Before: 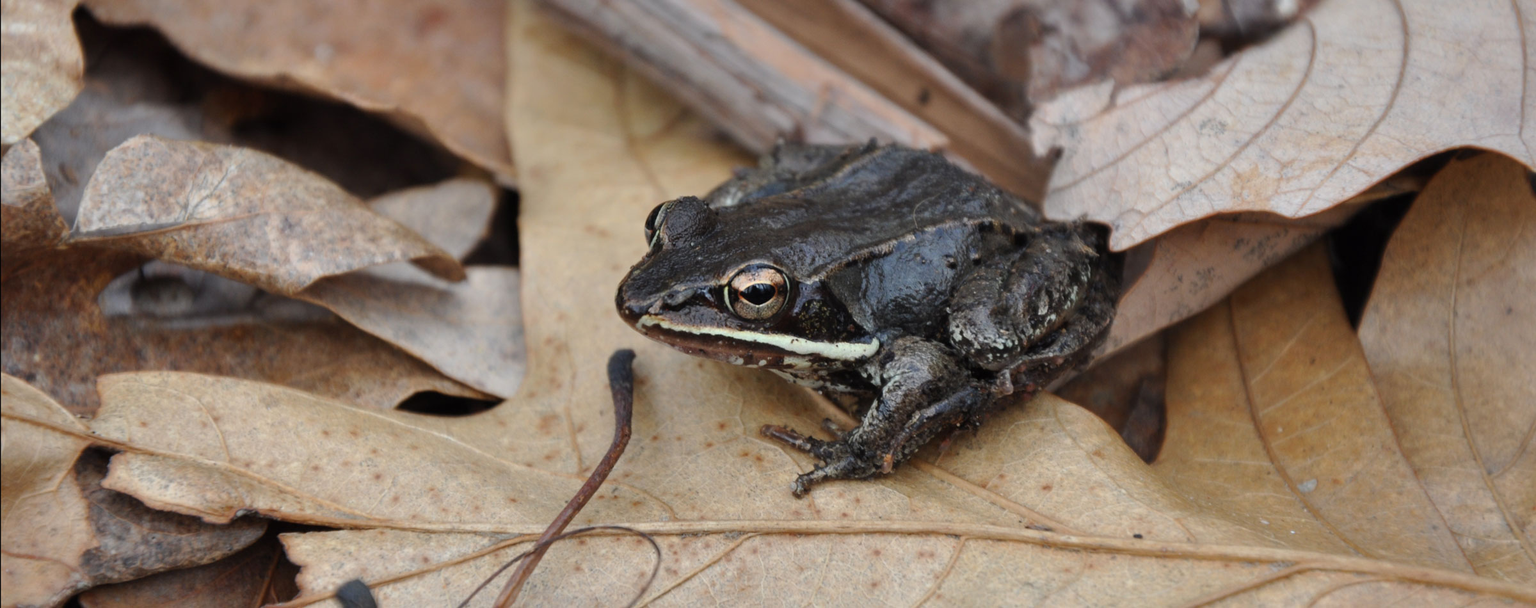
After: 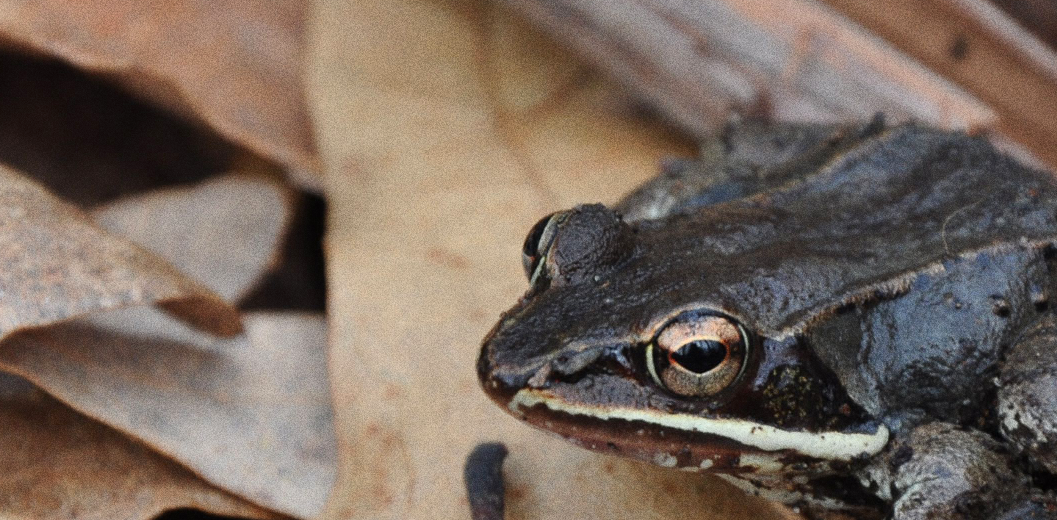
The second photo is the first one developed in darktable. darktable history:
grain: coarseness 0.09 ISO, strength 40%
crop: left 20.248%, top 10.86%, right 35.675%, bottom 34.321%
color zones: curves: ch1 [(0.309, 0.524) (0.41, 0.329) (0.508, 0.509)]; ch2 [(0.25, 0.457) (0.75, 0.5)]
